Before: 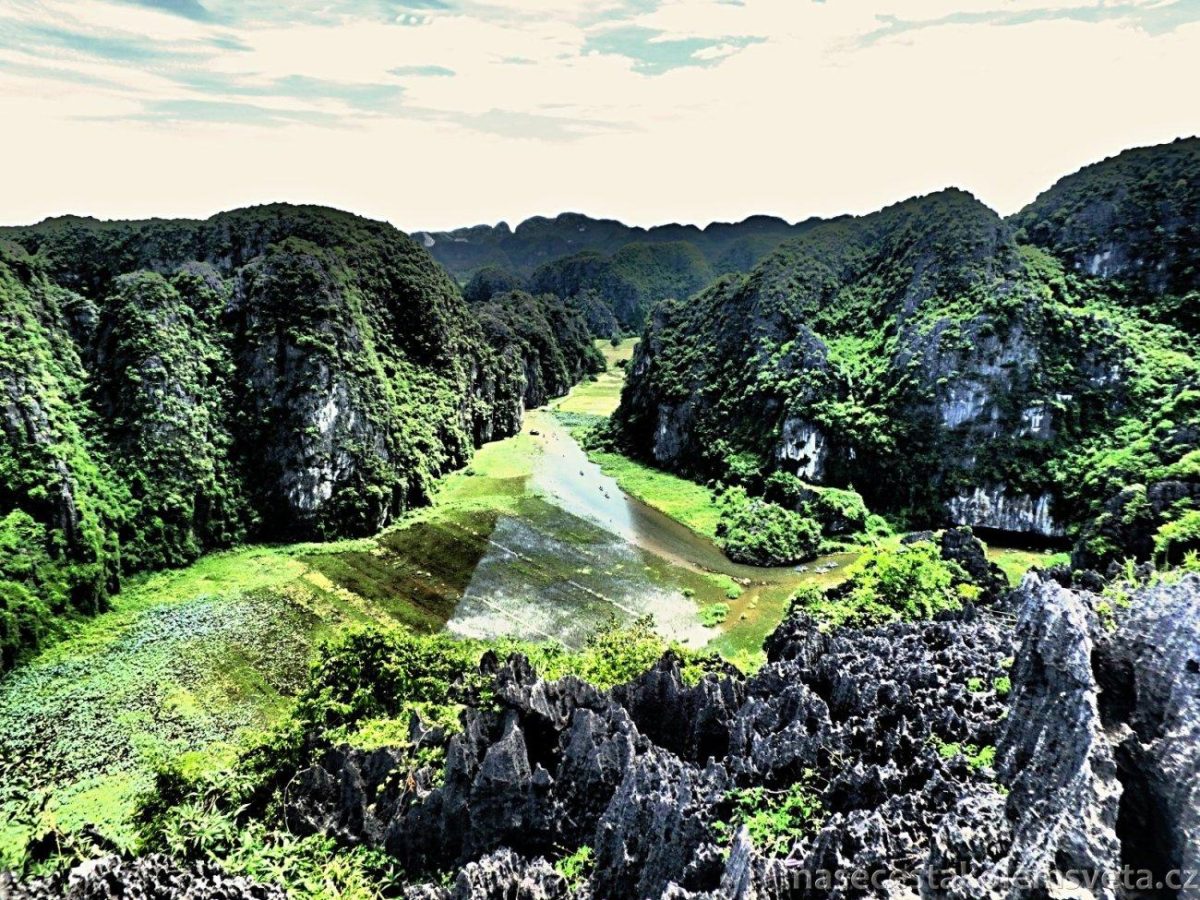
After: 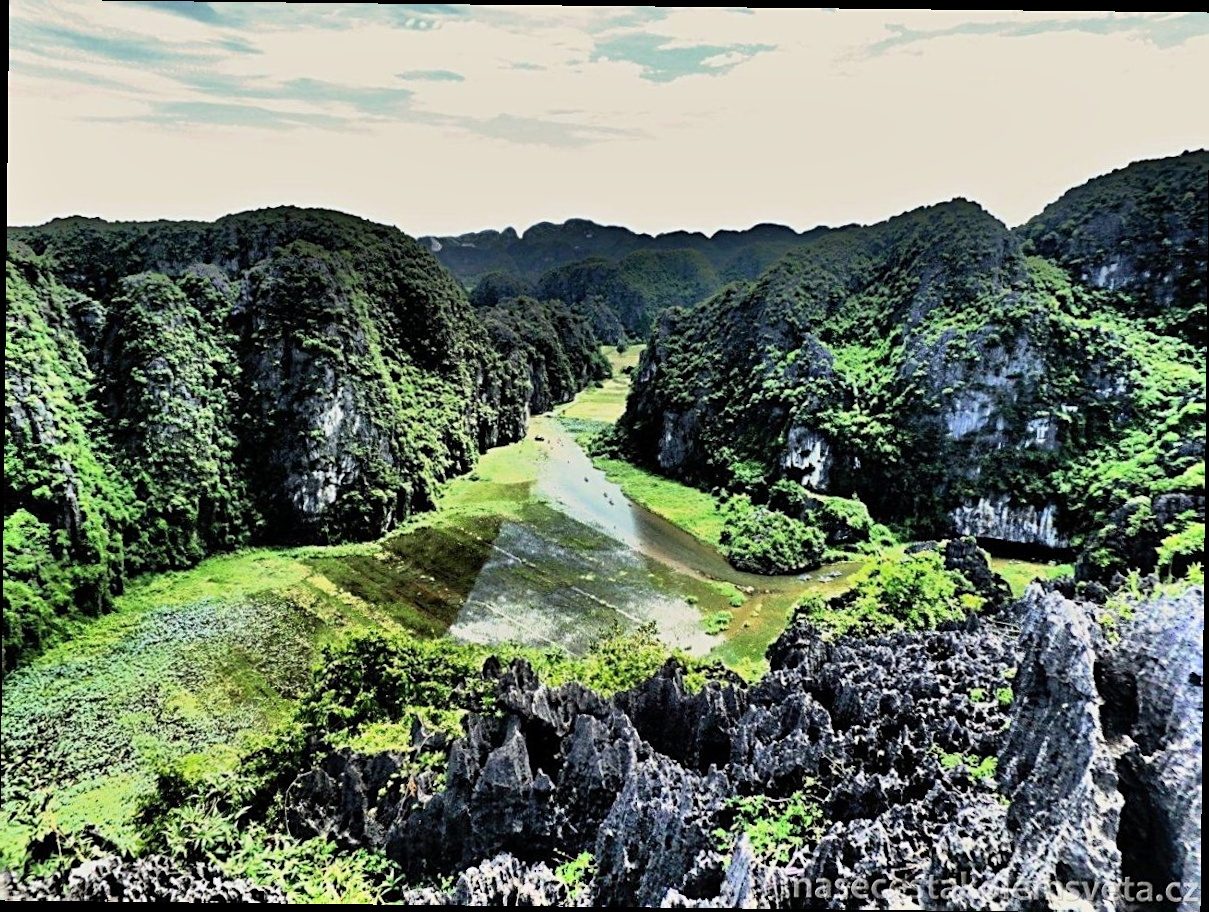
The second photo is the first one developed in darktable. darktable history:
crop and rotate: angle -0.622°
exposure: exposure -0.254 EV, compensate highlight preservation false
sharpen: amount 0.217
shadows and highlights: shadows 59.17, soften with gaussian
